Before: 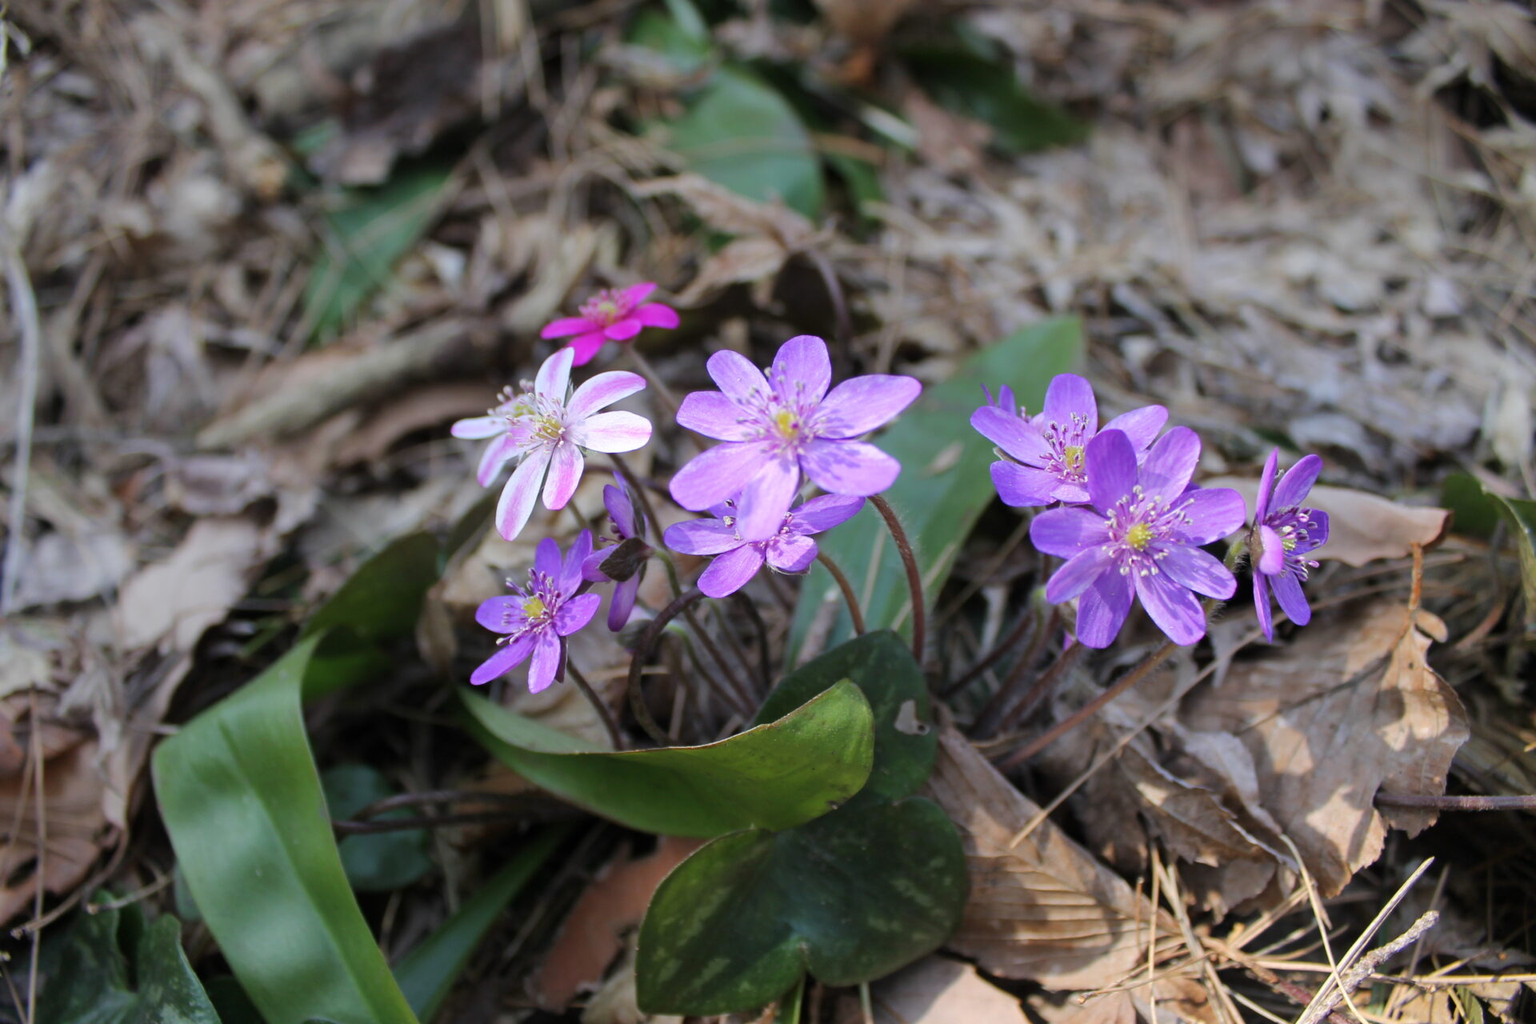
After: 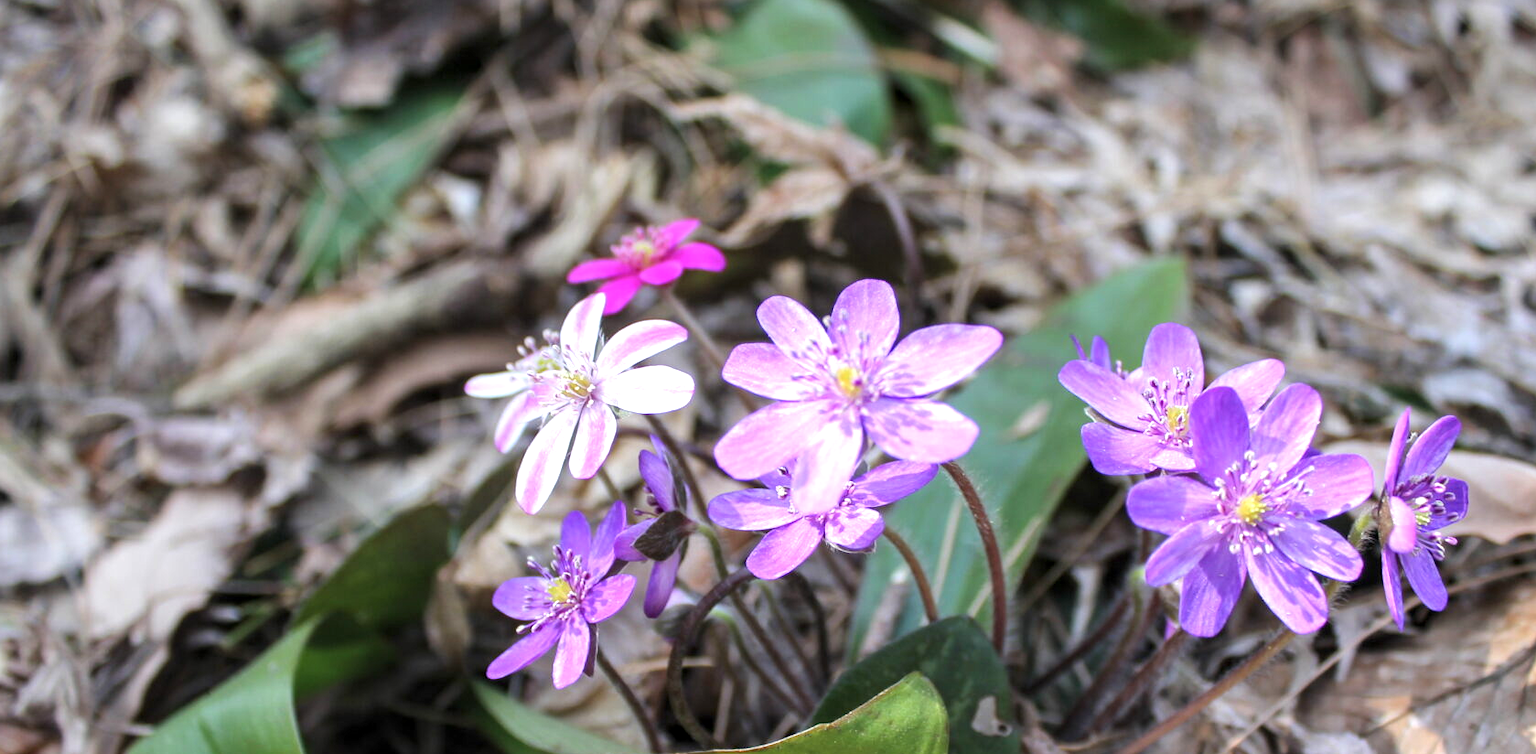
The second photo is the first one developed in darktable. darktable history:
local contrast: on, module defaults
crop: left 2.917%, top 8.939%, right 9.612%, bottom 26.6%
exposure: black level correction 0, exposure 0.695 EV, compensate highlight preservation false
